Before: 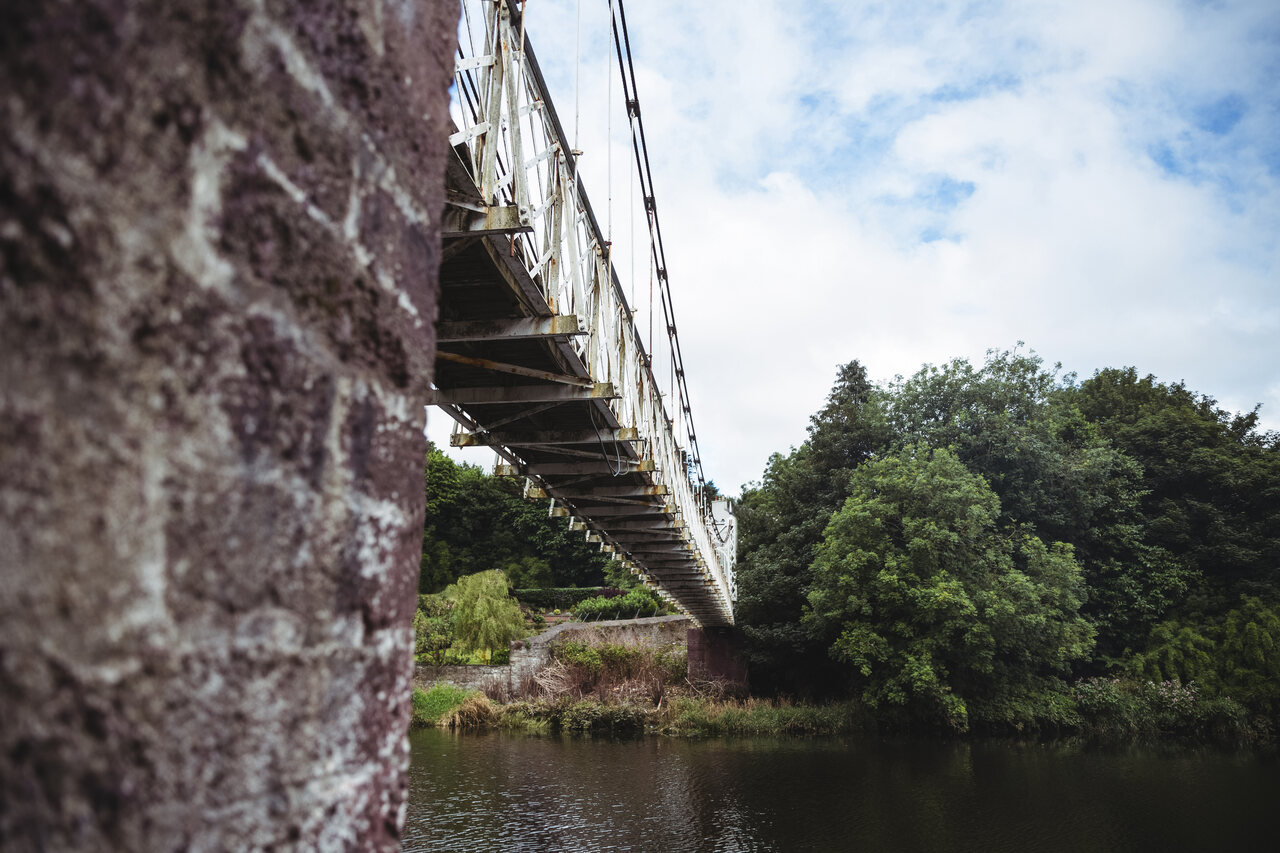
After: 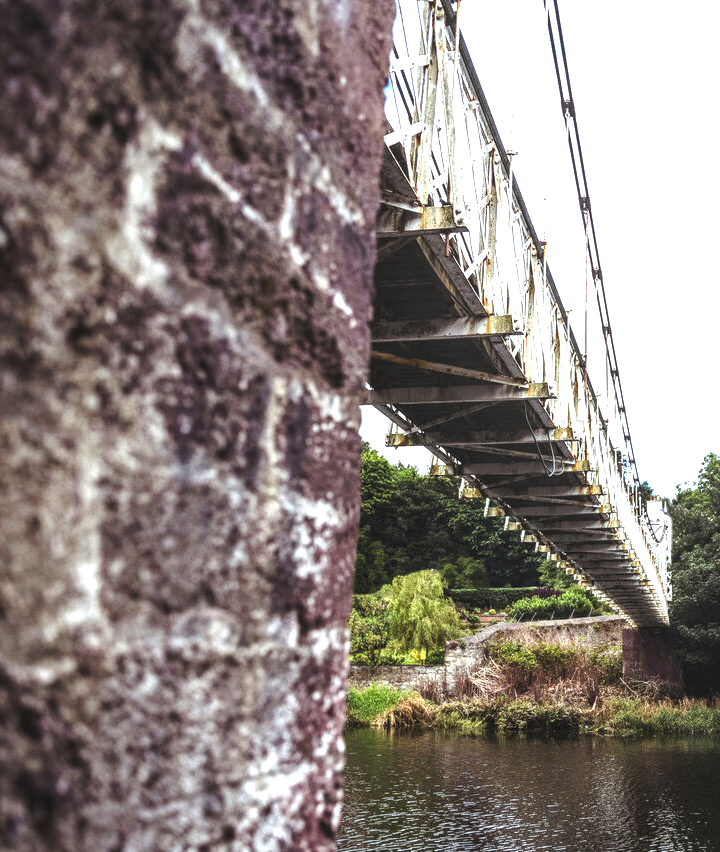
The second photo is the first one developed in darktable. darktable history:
exposure: exposure 1 EV, compensate highlight preservation false
local contrast: on, module defaults
tone curve: curves: ch0 [(0, 0) (0.003, 0.002) (0.011, 0.009) (0.025, 0.02) (0.044, 0.035) (0.069, 0.055) (0.1, 0.08) (0.136, 0.109) (0.177, 0.142) (0.224, 0.179) (0.277, 0.222) (0.335, 0.268) (0.399, 0.329) (0.468, 0.409) (0.543, 0.495) (0.623, 0.579) (0.709, 0.669) (0.801, 0.767) (0.898, 0.885) (1, 1)], preserve colors none
crop: left 5.114%, right 38.589%
